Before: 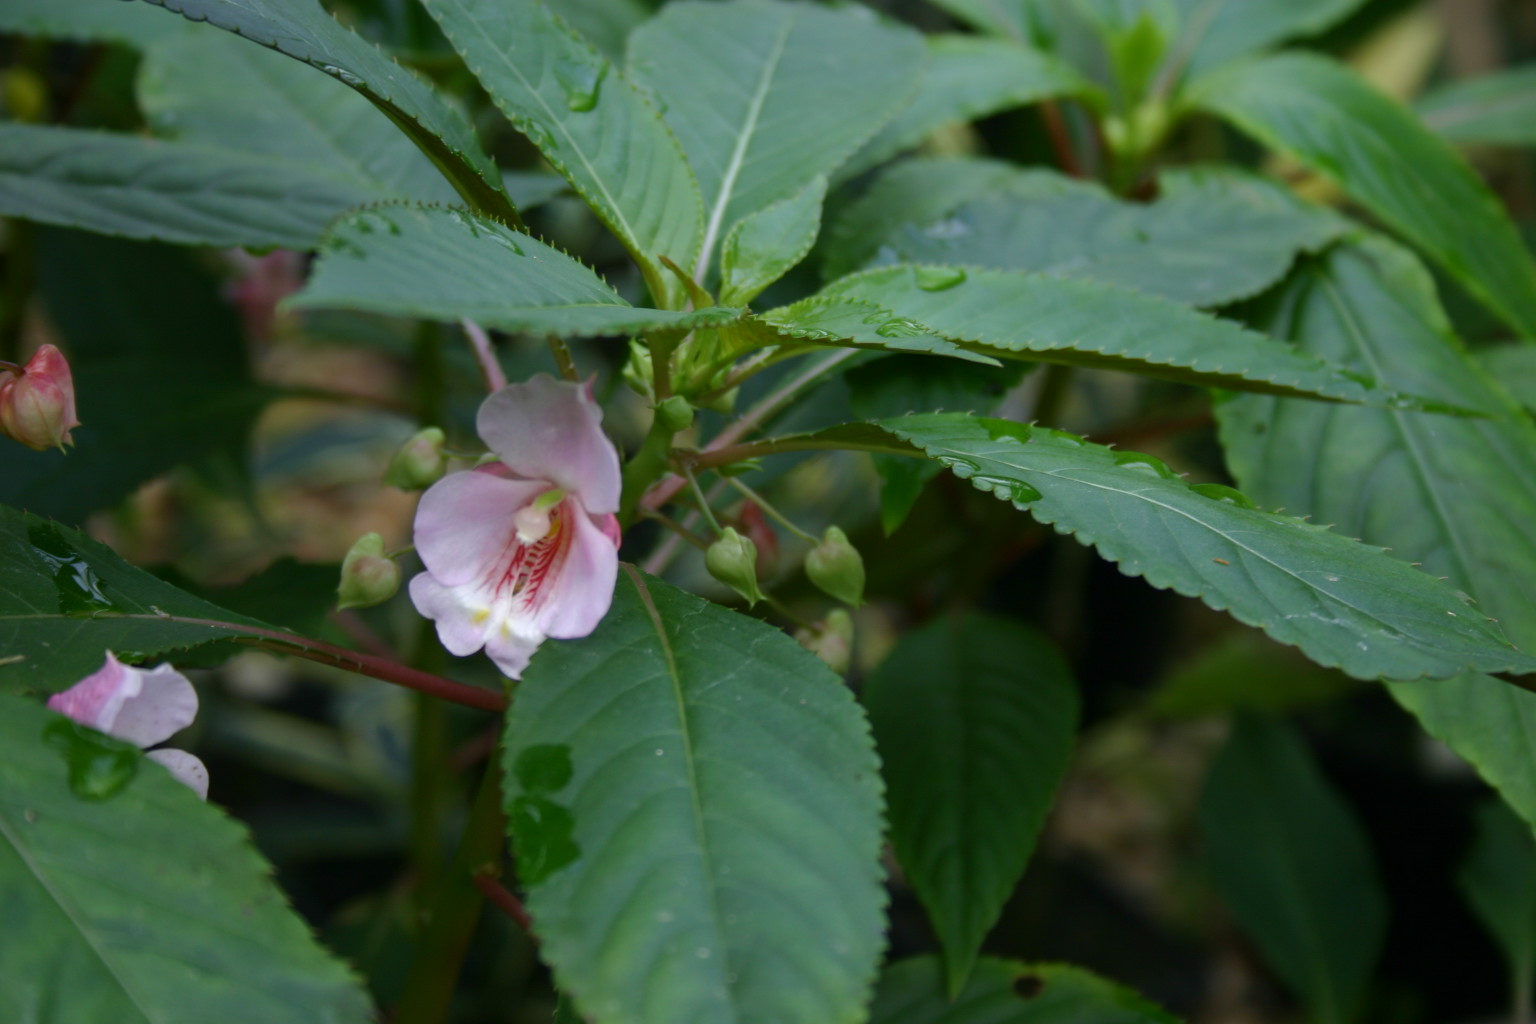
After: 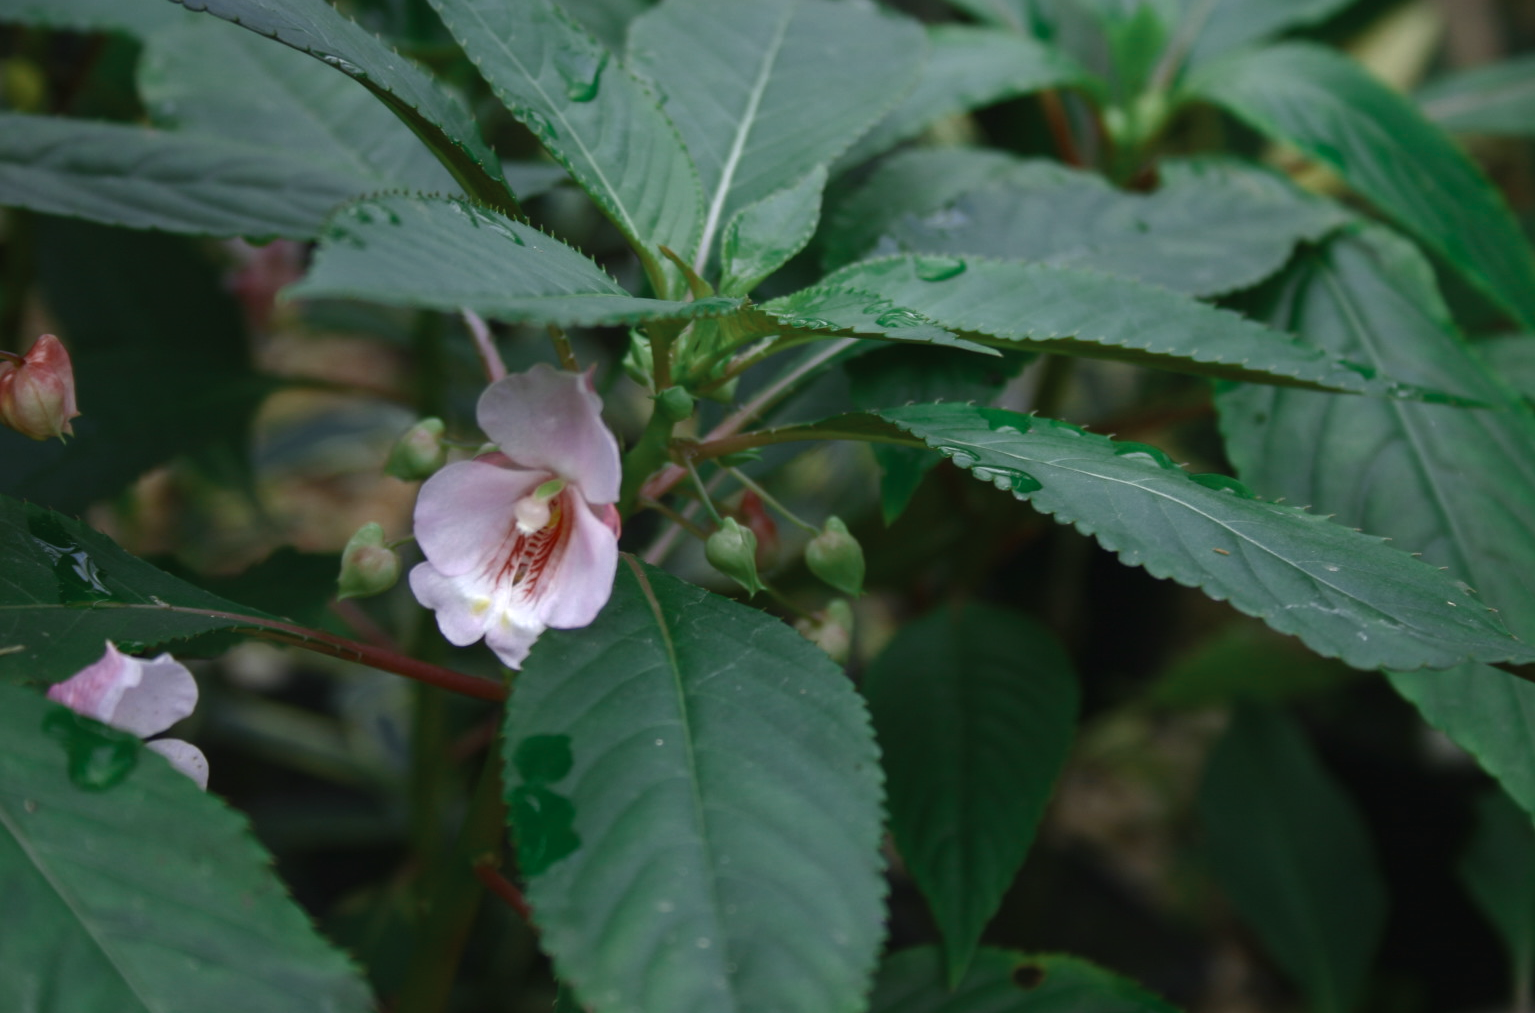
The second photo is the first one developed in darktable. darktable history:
crop: top 1.049%, right 0.001%
color balance rgb: shadows lift › chroma 1%, shadows lift › hue 28.8°, power › hue 60°, highlights gain › chroma 1%, highlights gain › hue 60°, global offset › luminance 0.25%, perceptual saturation grading › highlights -20%, perceptual saturation grading › shadows 20%, perceptual brilliance grading › highlights 10%, perceptual brilliance grading › shadows -5%, global vibrance 19.67%
color zones: curves: ch0 [(0, 0.5) (0.125, 0.4) (0.25, 0.5) (0.375, 0.4) (0.5, 0.4) (0.625, 0.35) (0.75, 0.35) (0.875, 0.5)]; ch1 [(0, 0.35) (0.125, 0.45) (0.25, 0.35) (0.375, 0.35) (0.5, 0.35) (0.625, 0.35) (0.75, 0.45) (0.875, 0.35)]; ch2 [(0, 0.6) (0.125, 0.5) (0.25, 0.5) (0.375, 0.6) (0.5, 0.6) (0.625, 0.5) (0.75, 0.5) (0.875, 0.5)]
white balance: red 0.976, blue 1.04
